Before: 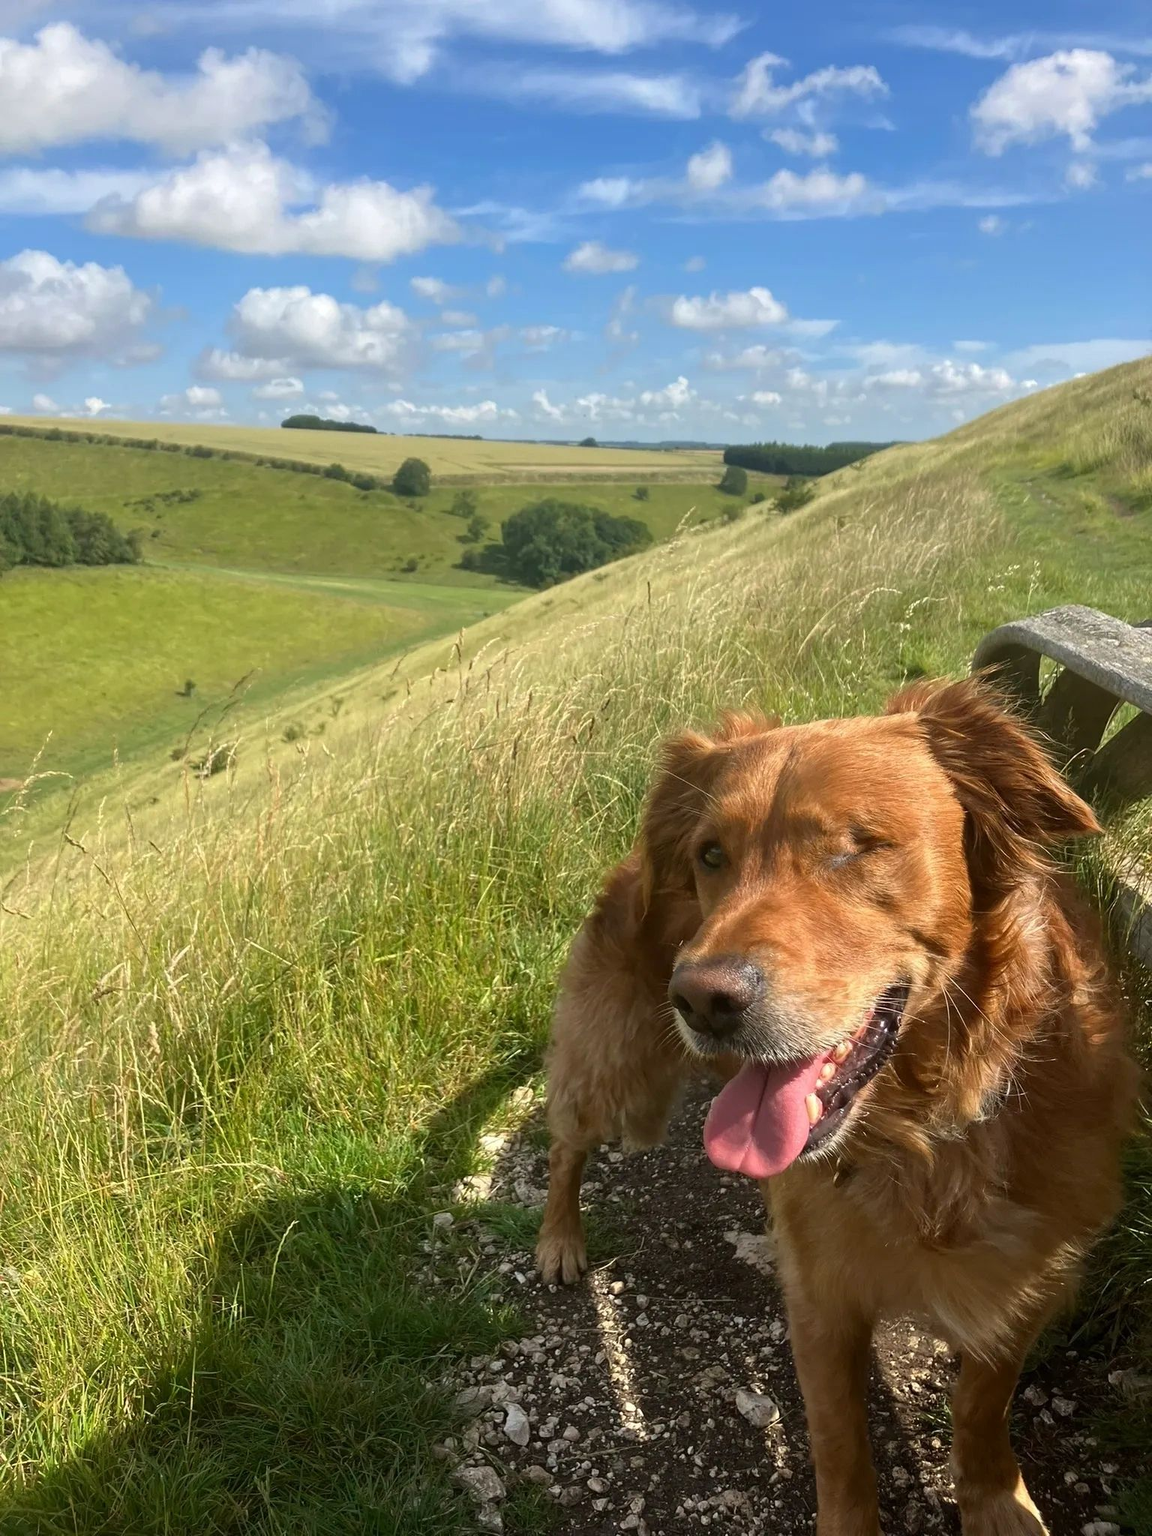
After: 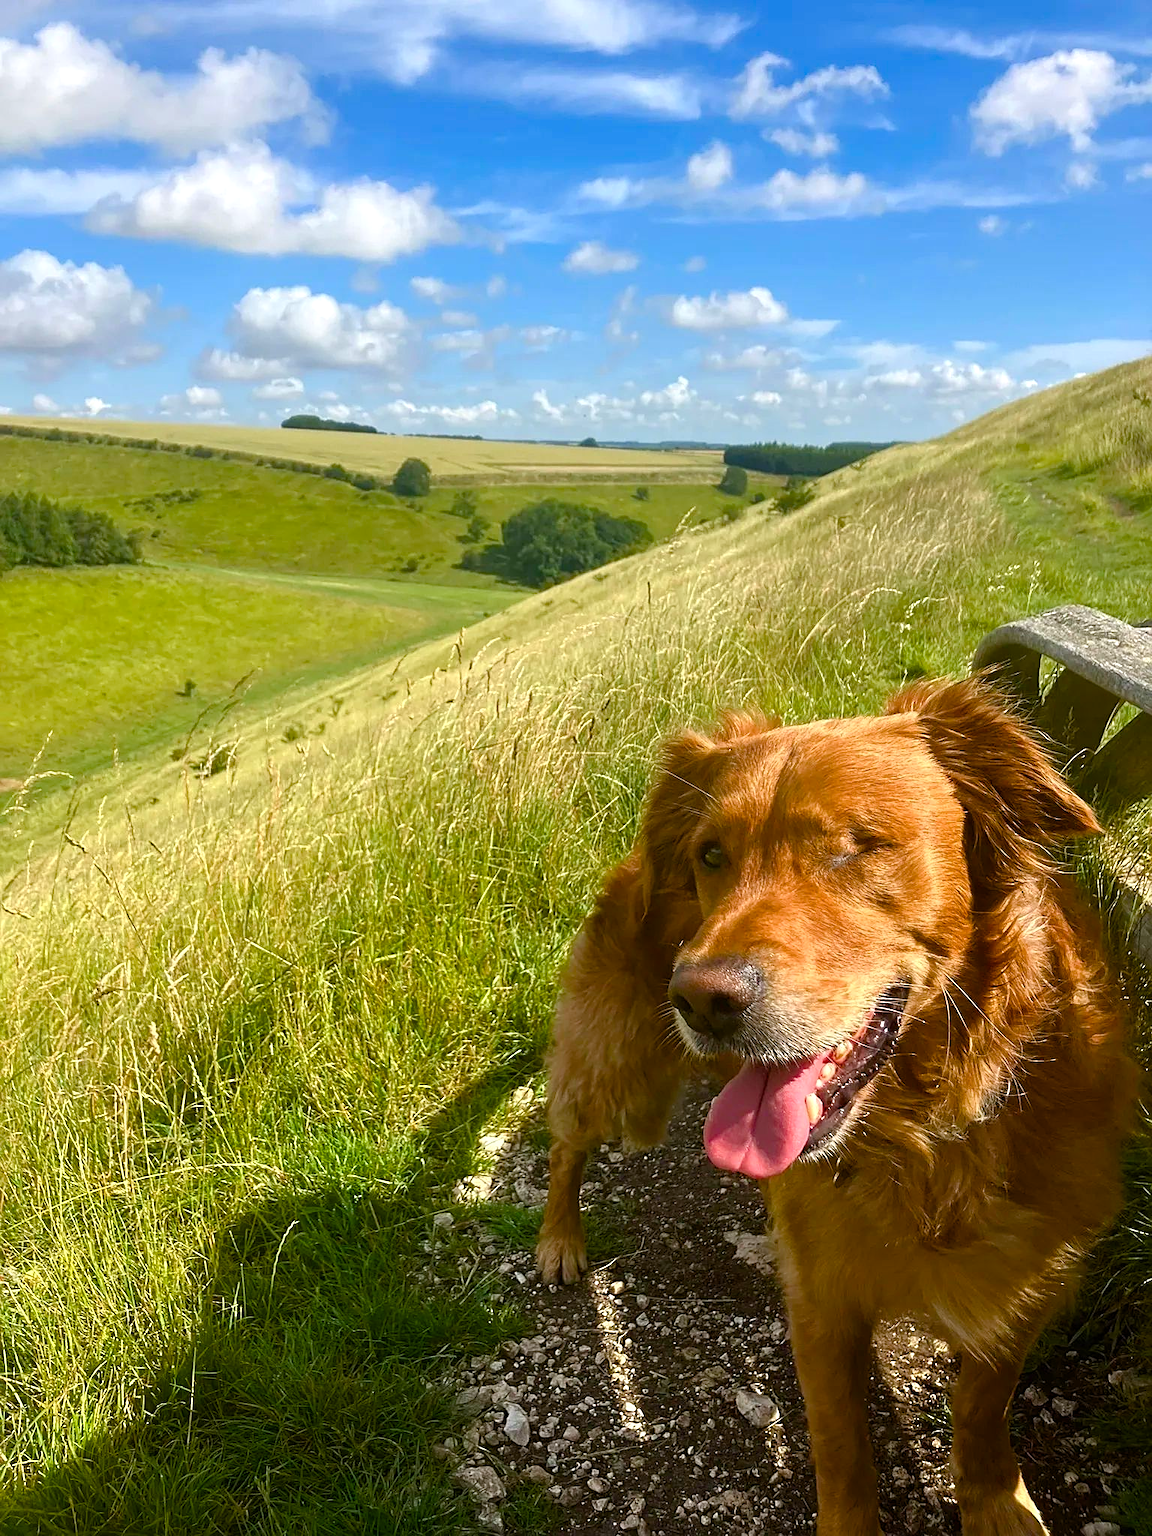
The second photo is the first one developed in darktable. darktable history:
color balance rgb: highlights gain › luminance 17.915%, perceptual saturation grading › global saturation 19.392%, perceptual saturation grading › highlights -25.648%, perceptual saturation grading › shadows 49.731%, global vibrance 25.095%
sharpen: on, module defaults
